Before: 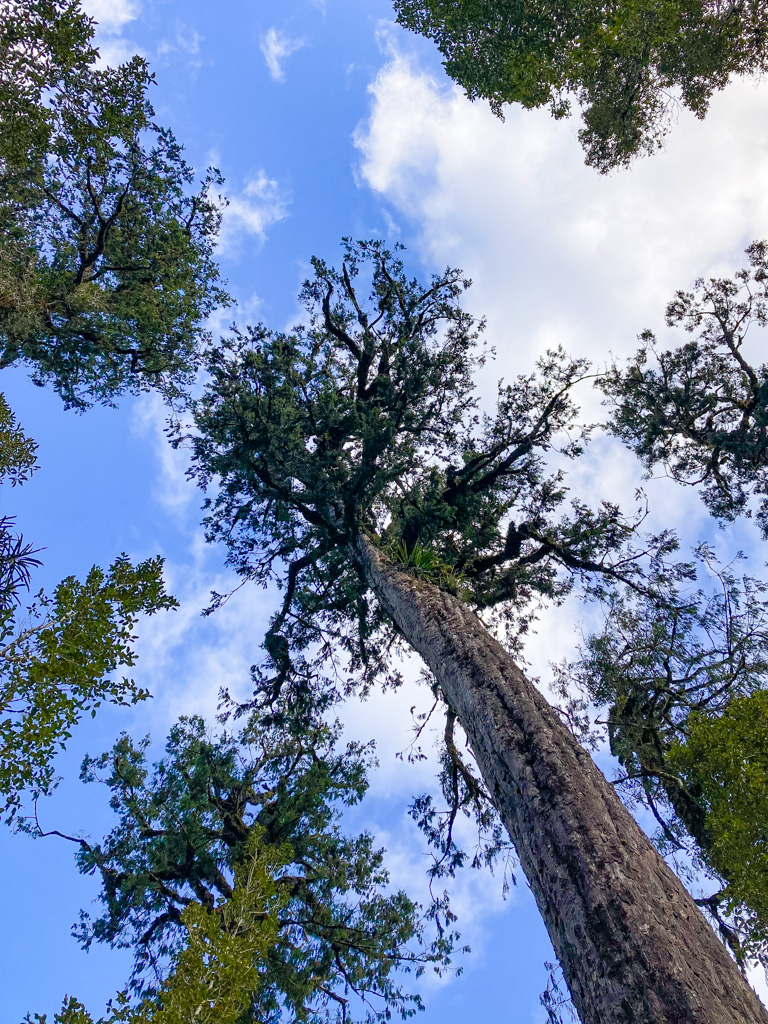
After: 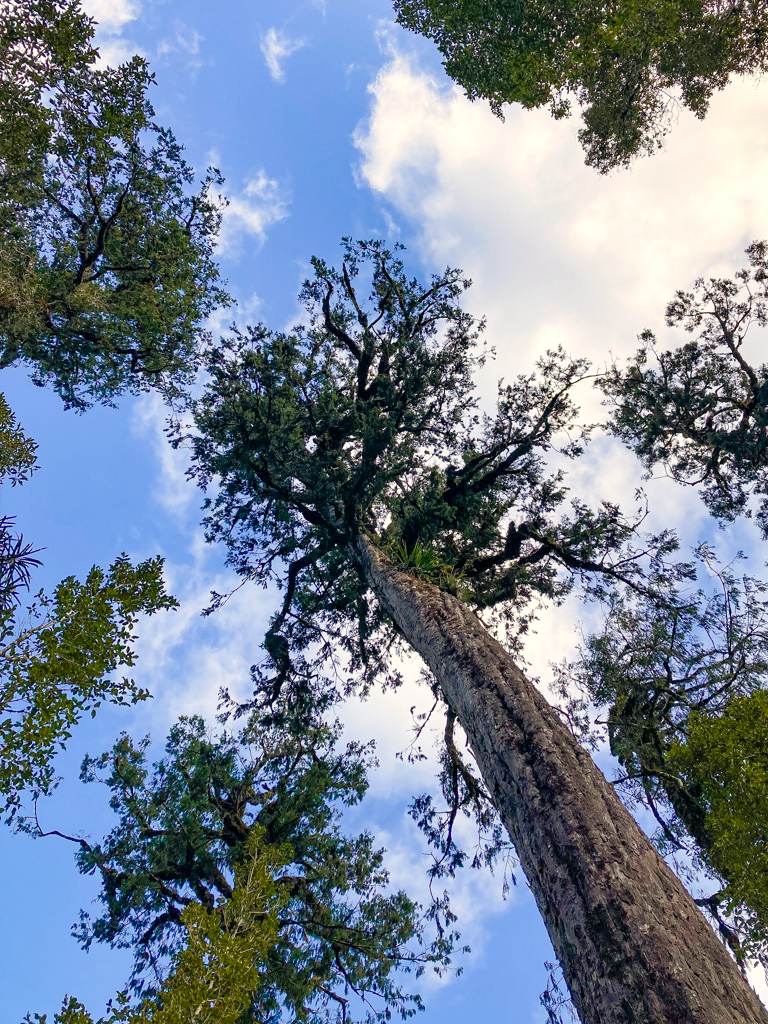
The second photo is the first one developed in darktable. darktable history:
white balance: red 1.045, blue 0.932
color balance rgb: perceptual saturation grading › global saturation 3.7%, global vibrance 5.56%, contrast 3.24%
